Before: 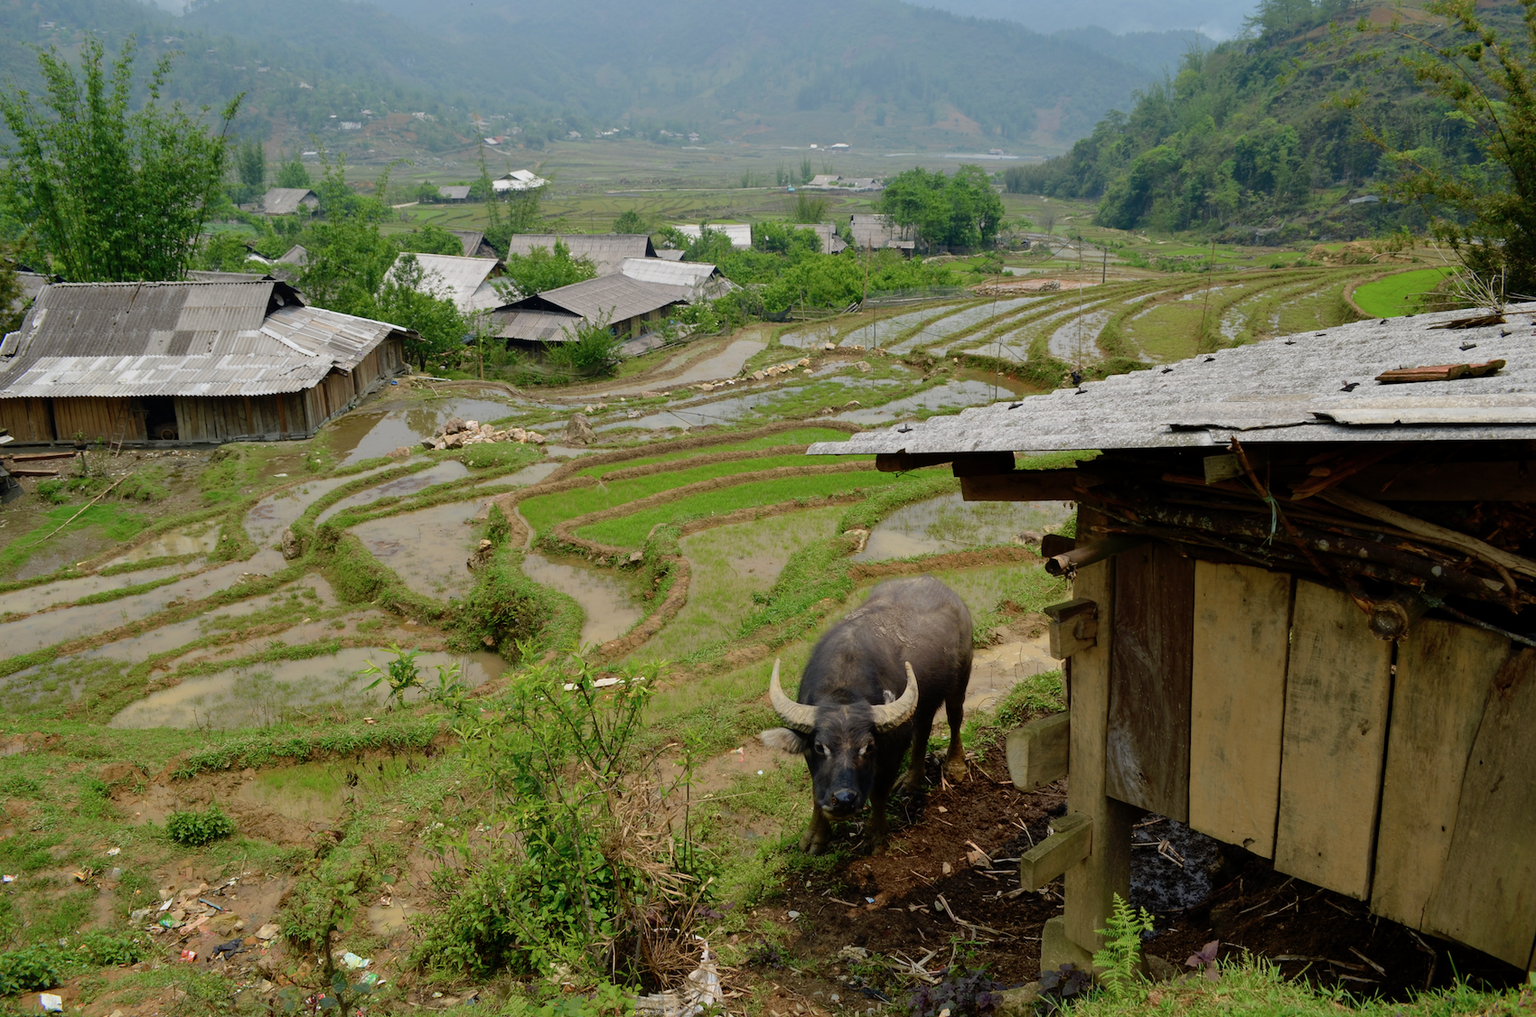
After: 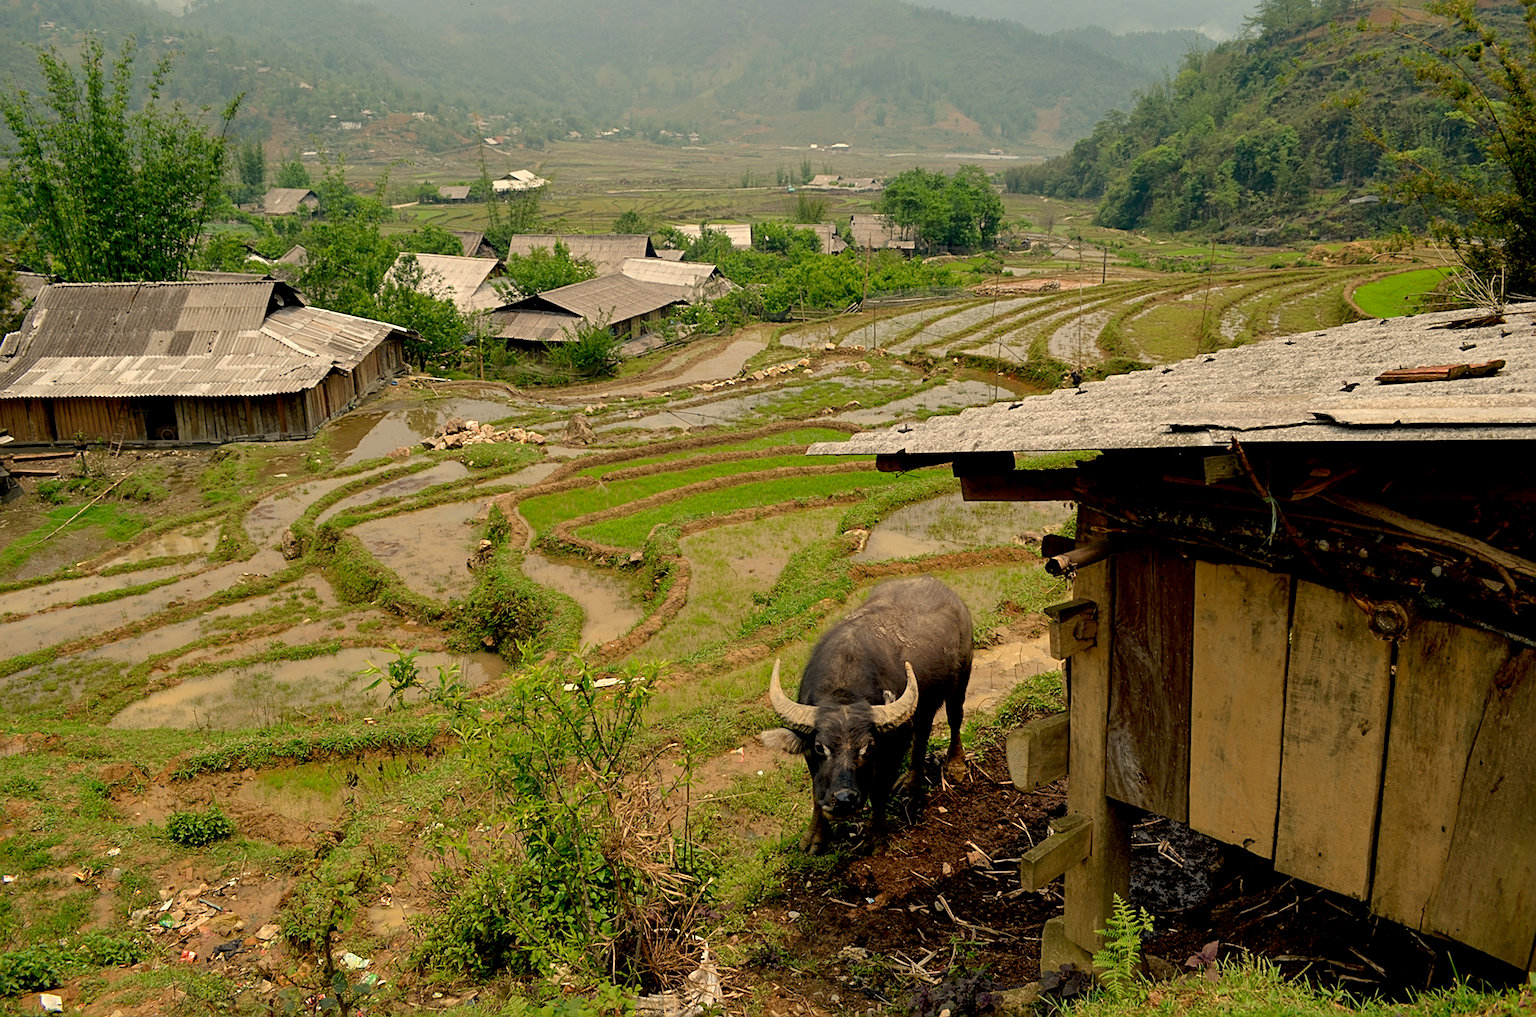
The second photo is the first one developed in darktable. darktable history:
white balance: red 1.123, blue 0.83
local contrast: highlights 100%, shadows 100%, detail 120%, midtone range 0.2
sharpen: on, module defaults
